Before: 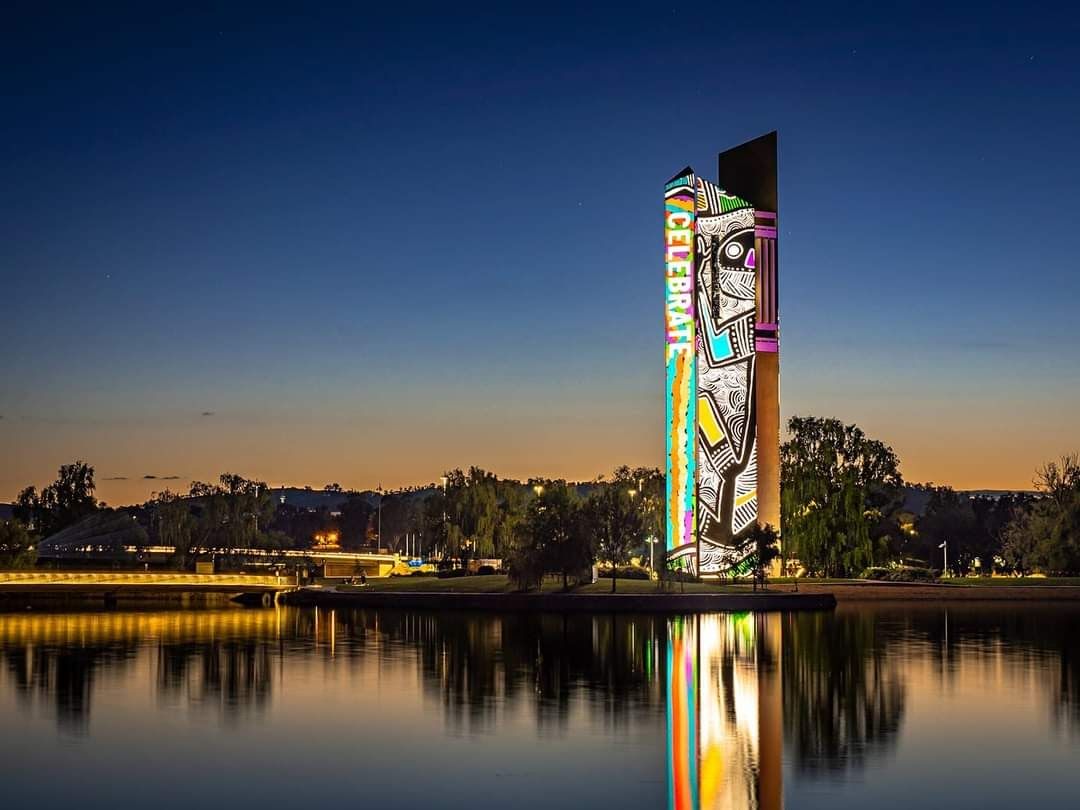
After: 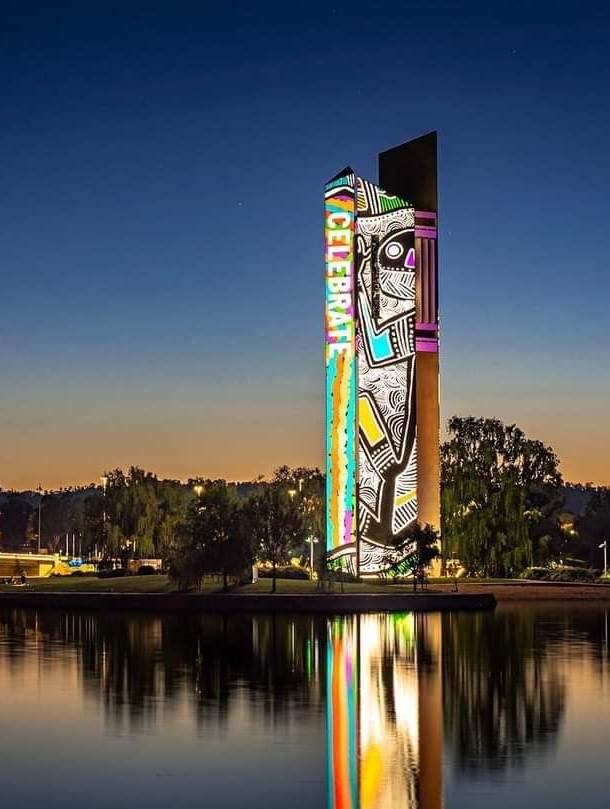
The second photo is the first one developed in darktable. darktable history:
crop: left 31.509%, top 0.021%, right 11.944%
